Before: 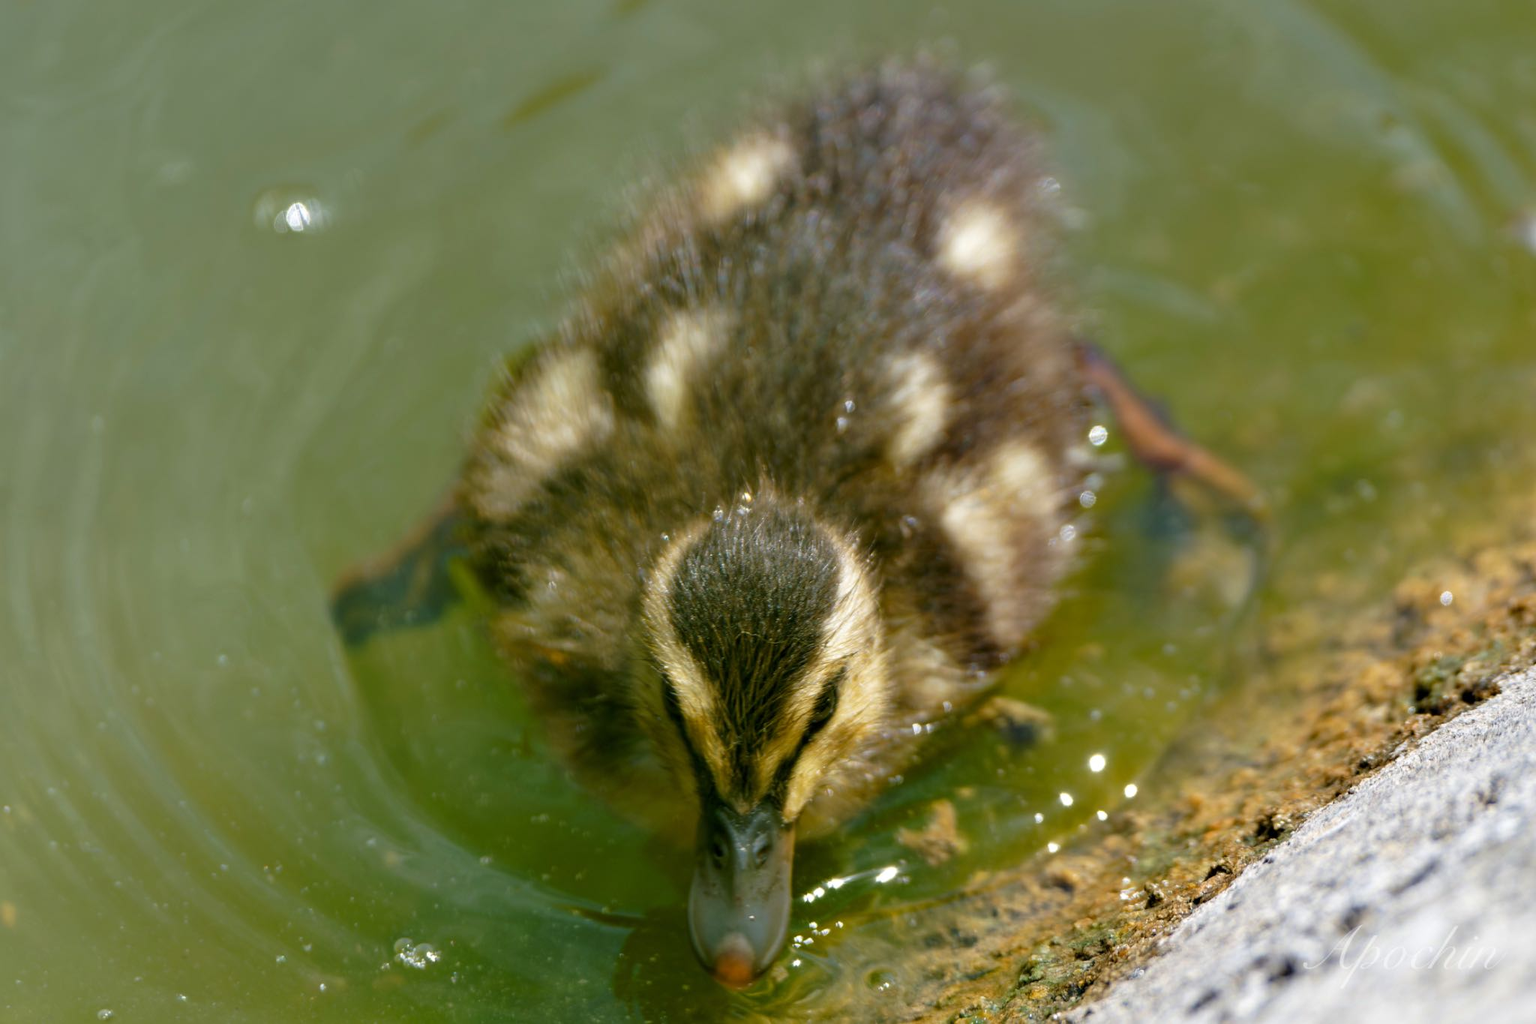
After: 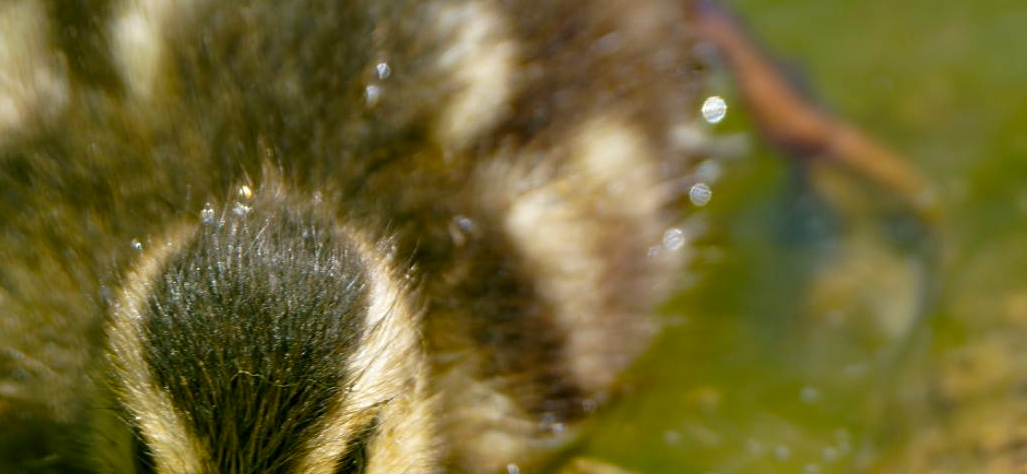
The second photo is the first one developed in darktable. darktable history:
color balance rgb: perceptual saturation grading › global saturation 10.366%
sharpen: amount 0.208
crop: left 36.667%, top 34.569%, right 13.181%, bottom 30.647%
